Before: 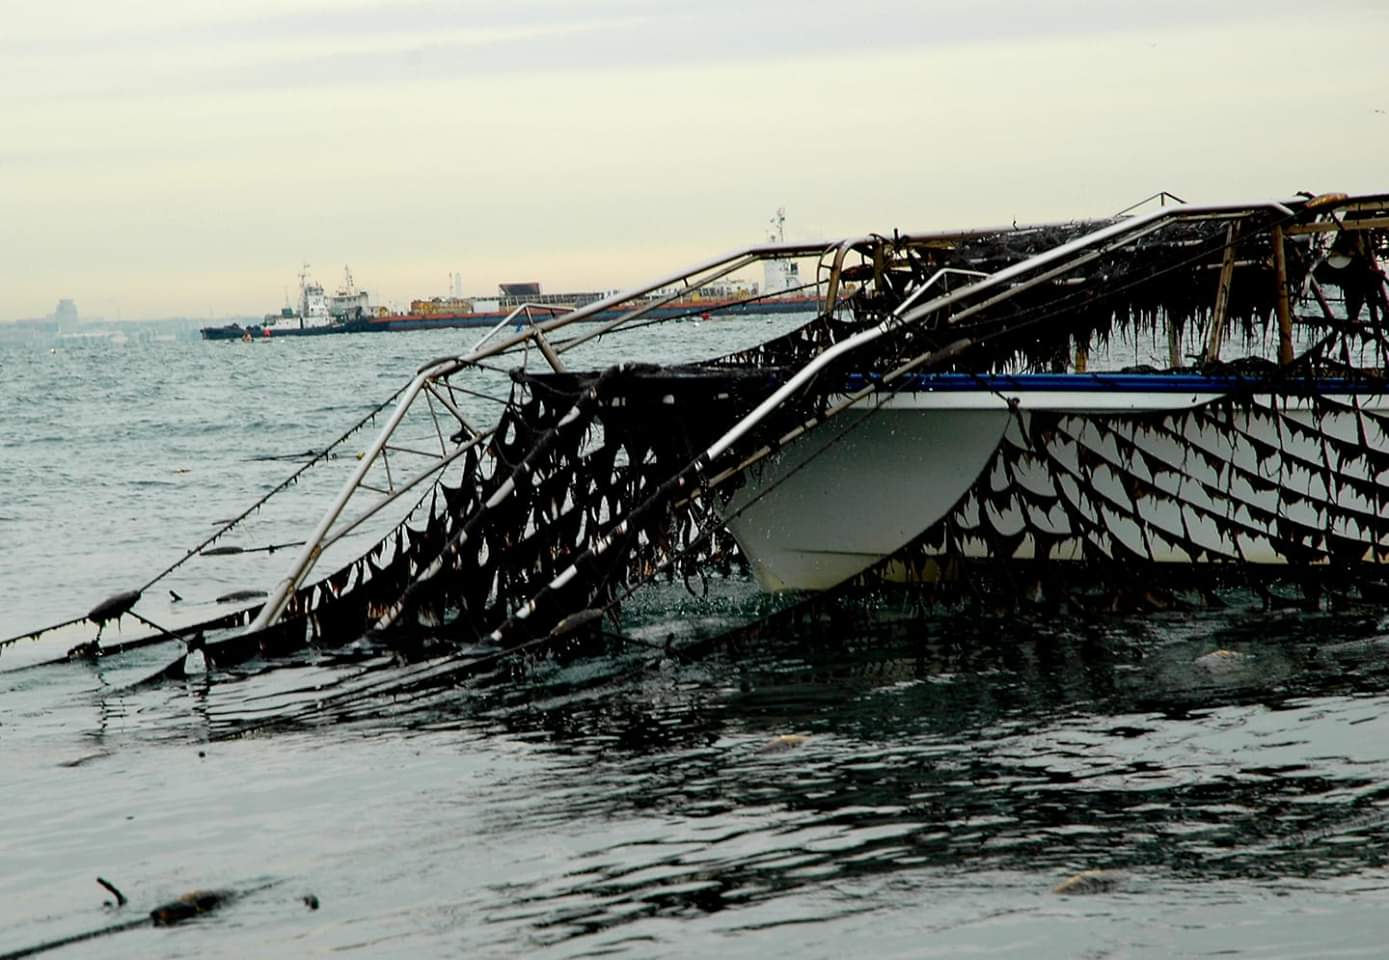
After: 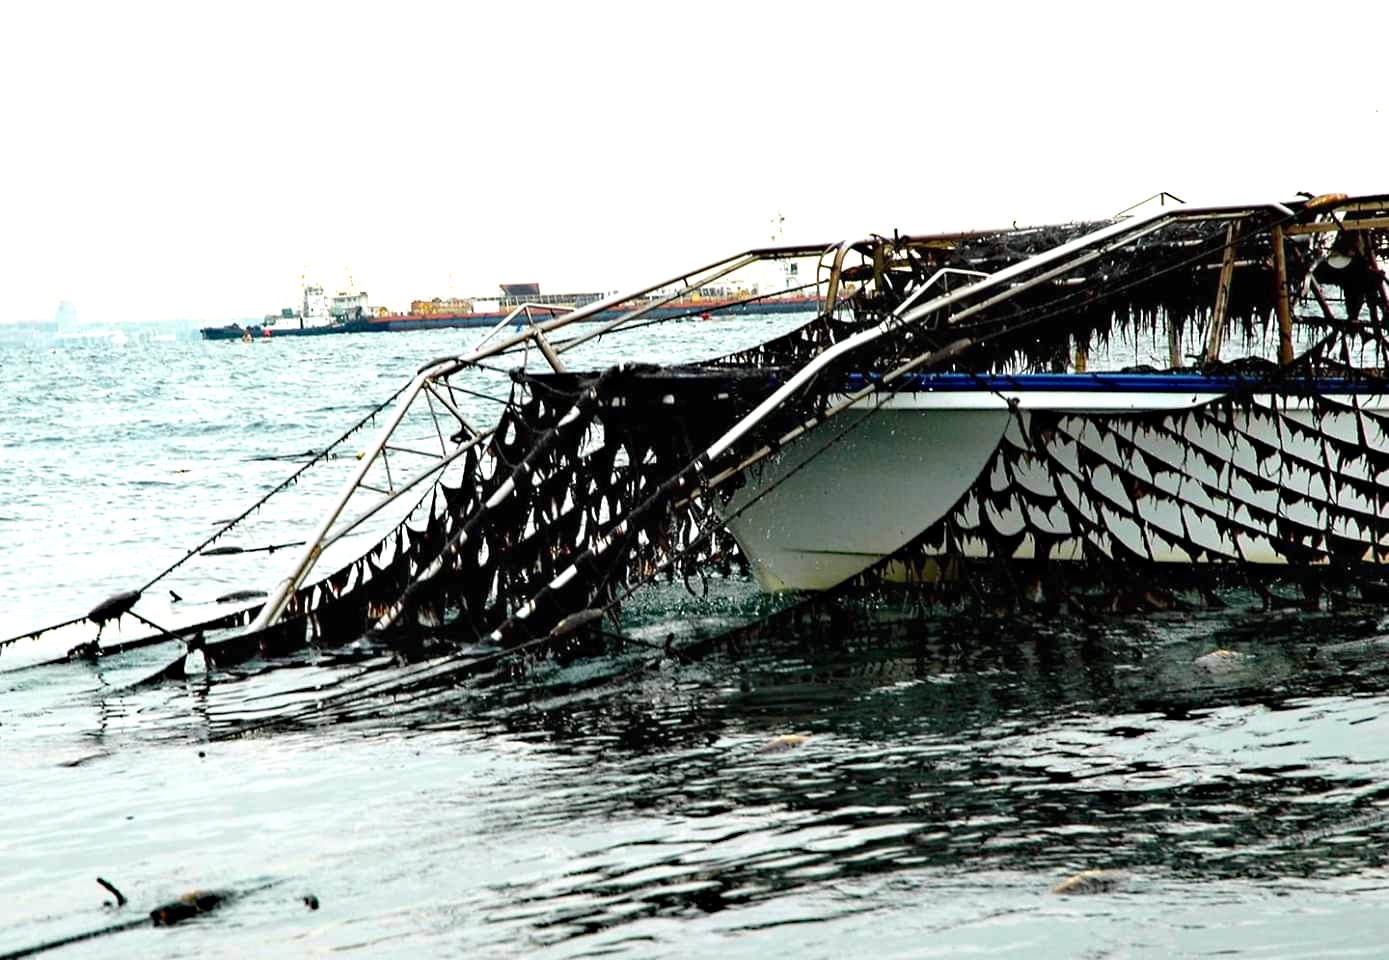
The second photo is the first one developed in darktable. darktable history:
exposure: black level correction 0, exposure 1.125 EV, compensate exposure bias true, compensate highlight preservation false
haze removal: compatibility mode true, adaptive false
